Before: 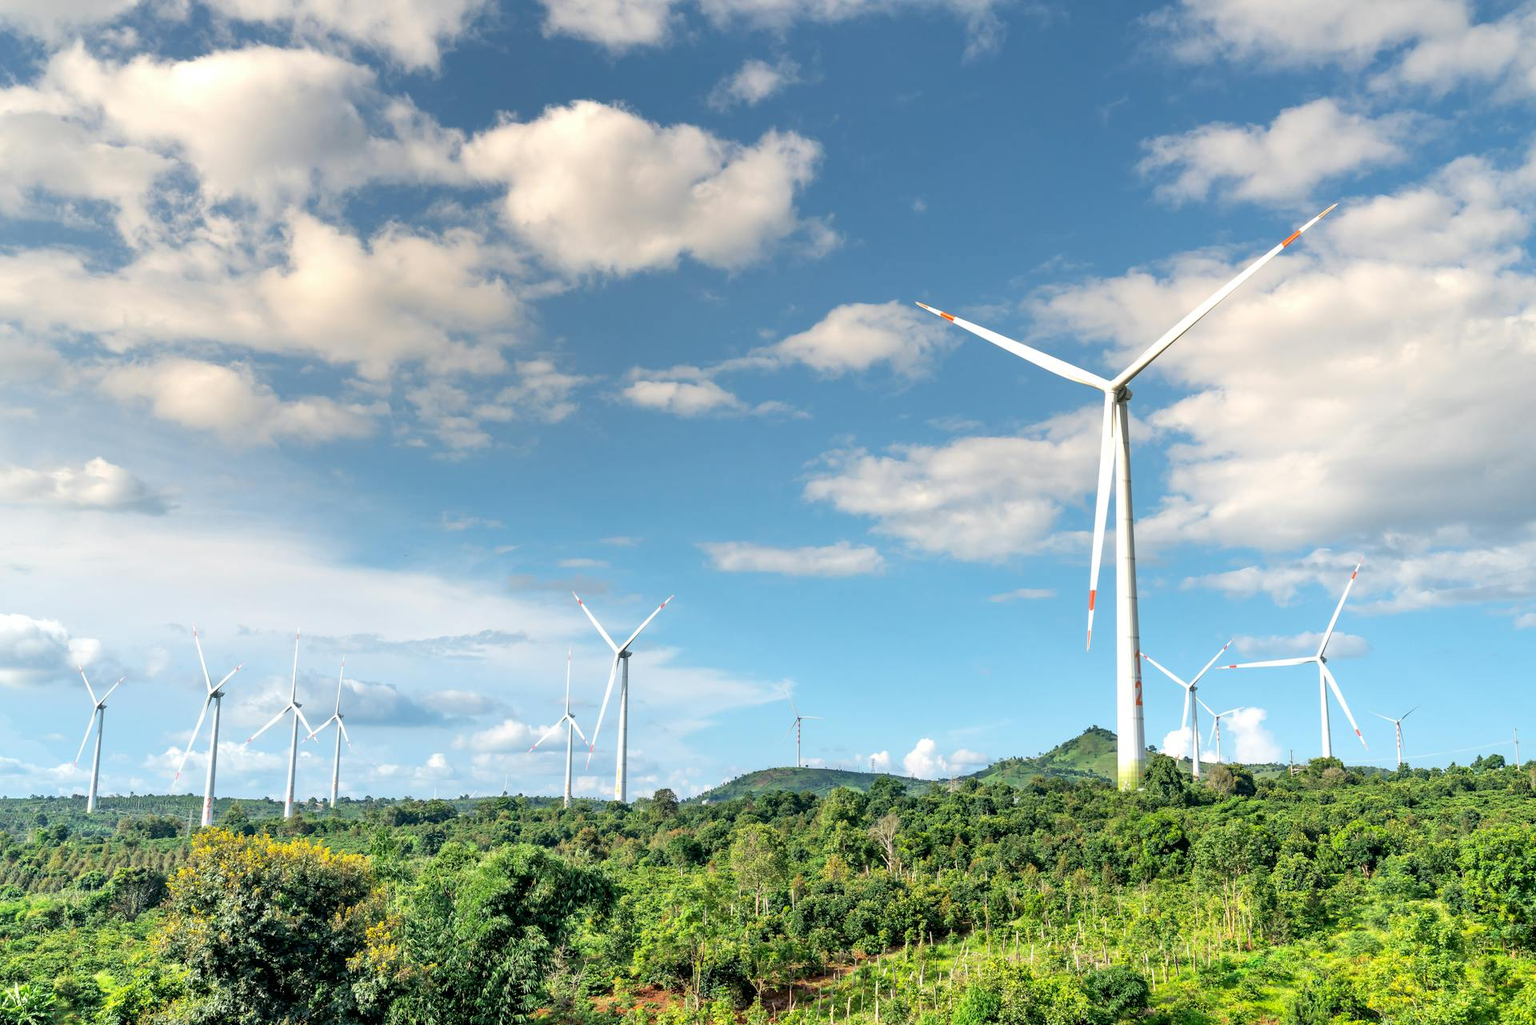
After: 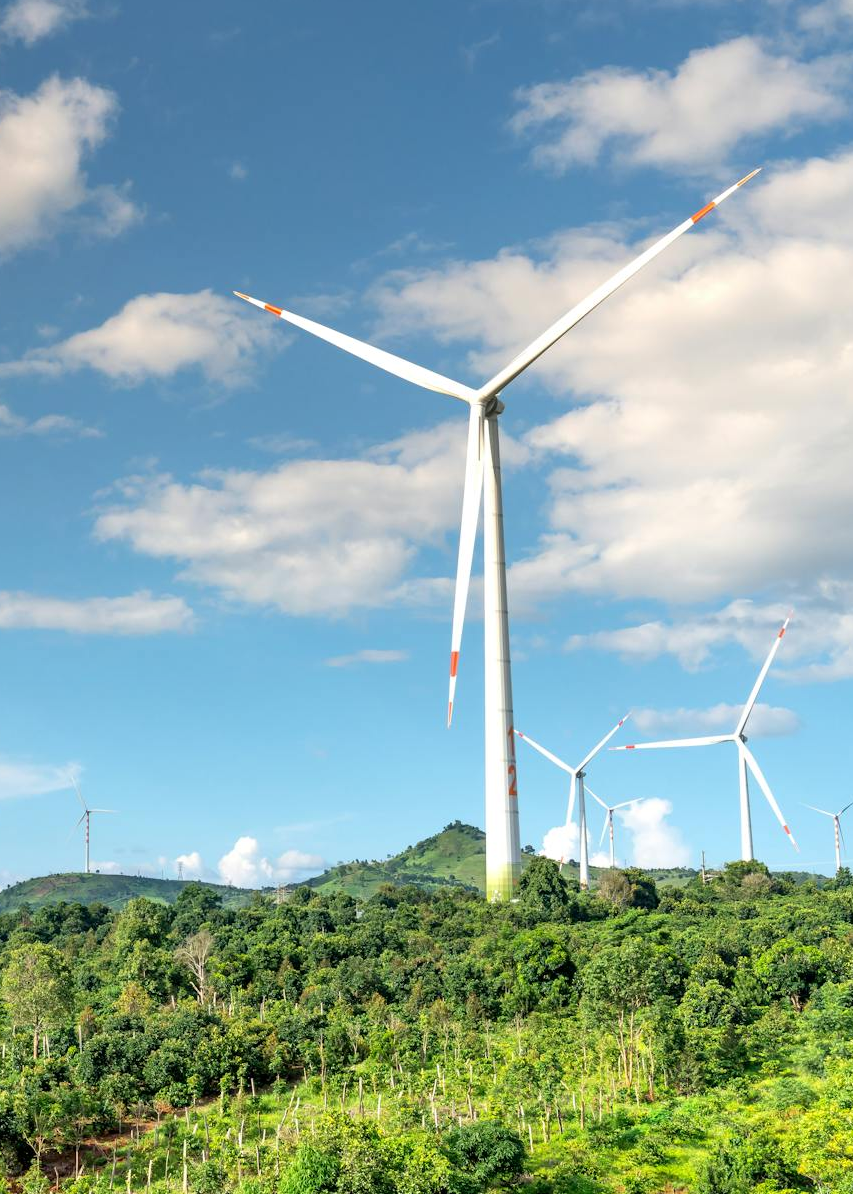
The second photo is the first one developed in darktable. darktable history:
tone equalizer: on, module defaults
crop: left 47.479%, top 6.757%, right 8.043%
